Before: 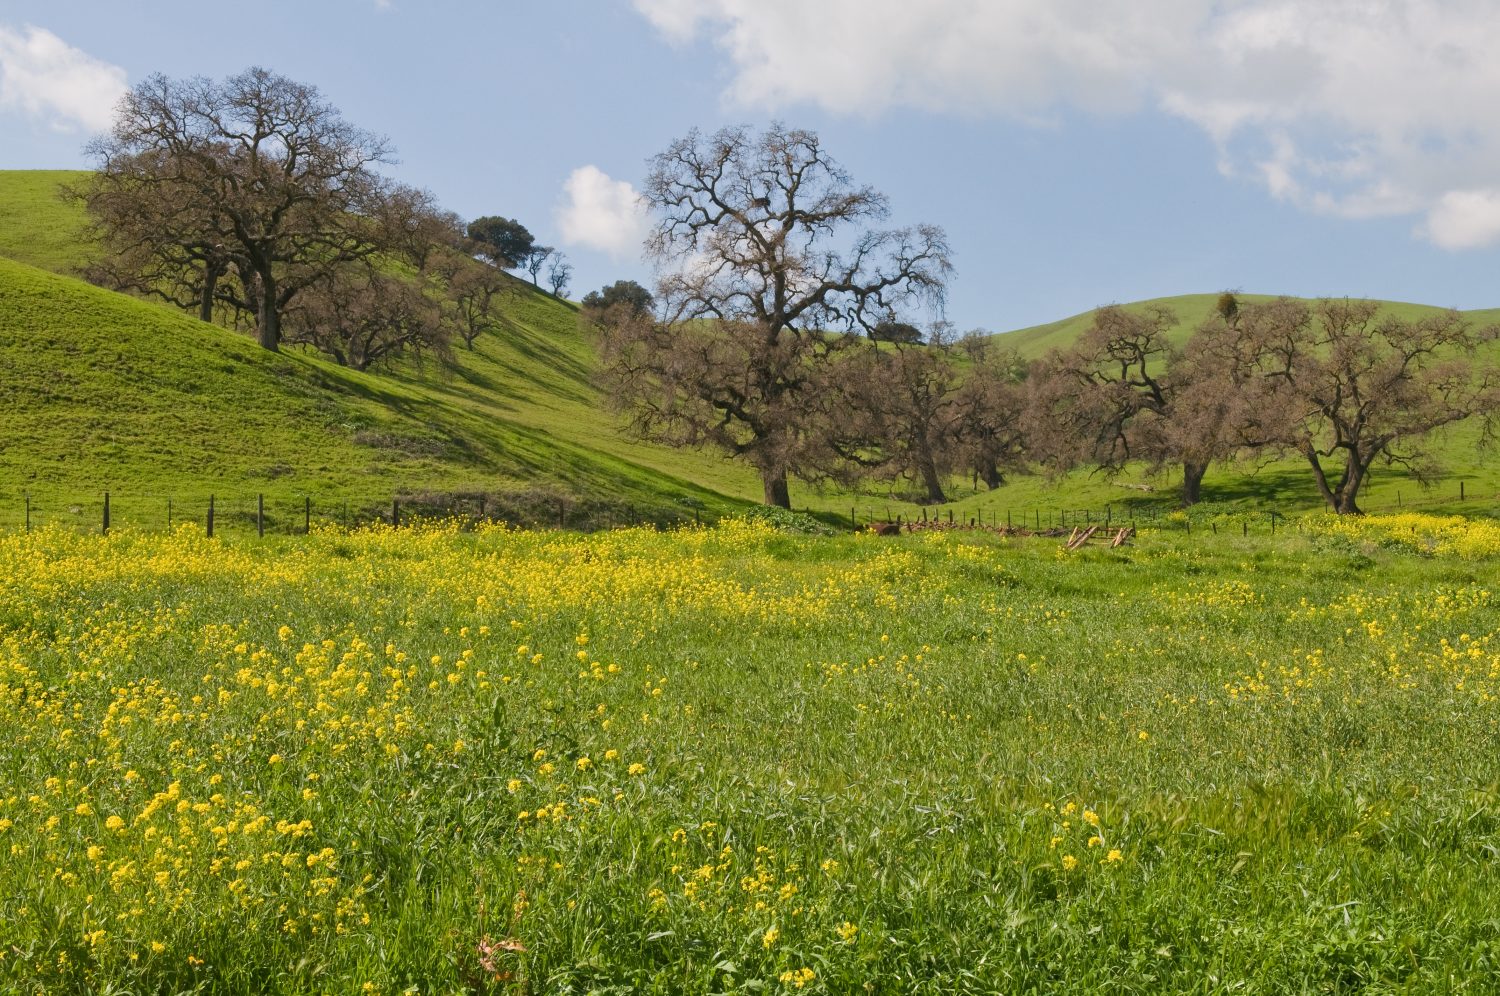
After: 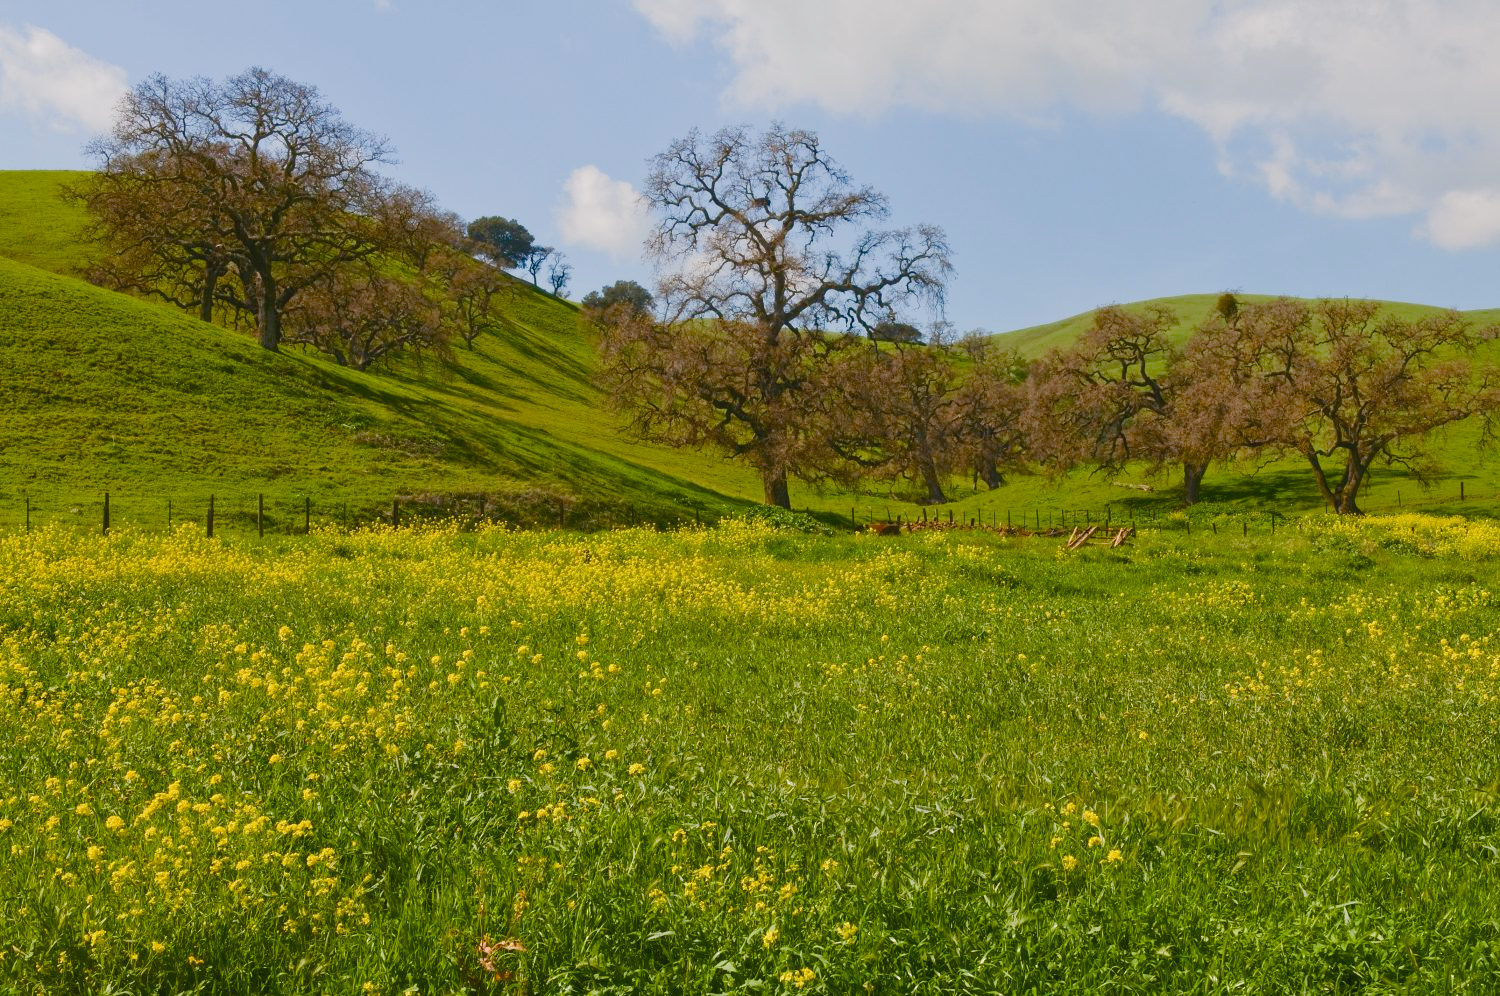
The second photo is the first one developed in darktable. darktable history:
tone curve: curves: ch0 [(0, 0) (0.003, 0.032) (0.011, 0.04) (0.025, 0.058) (0.044, 0.084) (0.069, 0.107) (0.1, 0.13) (0.136, 0.158) (0.177, 0.193) (0.224, 0.236) (0.277, 0.283) (0.335, 0.335) (0.399, 0.399) (0.468, 0.467) (0.543, 0.533) (0.623, 0.612) (0.709, 0.698) (0.801, 0.776) (0.898, 0.848) (1, 1)], color space Lab, independent channels, preserve colors none
color balance rgb: perceptual saturation grading › global saturation 45.877%, perceptual saturation grading › highlights -50.297%, perceptual saturation grading › shadows 30.187%, perceptual brilliance grading › mid-tones 10.125%, perceptual brilliance grading › shadows 15.2%, saturation formula JzAzBz (2021)
